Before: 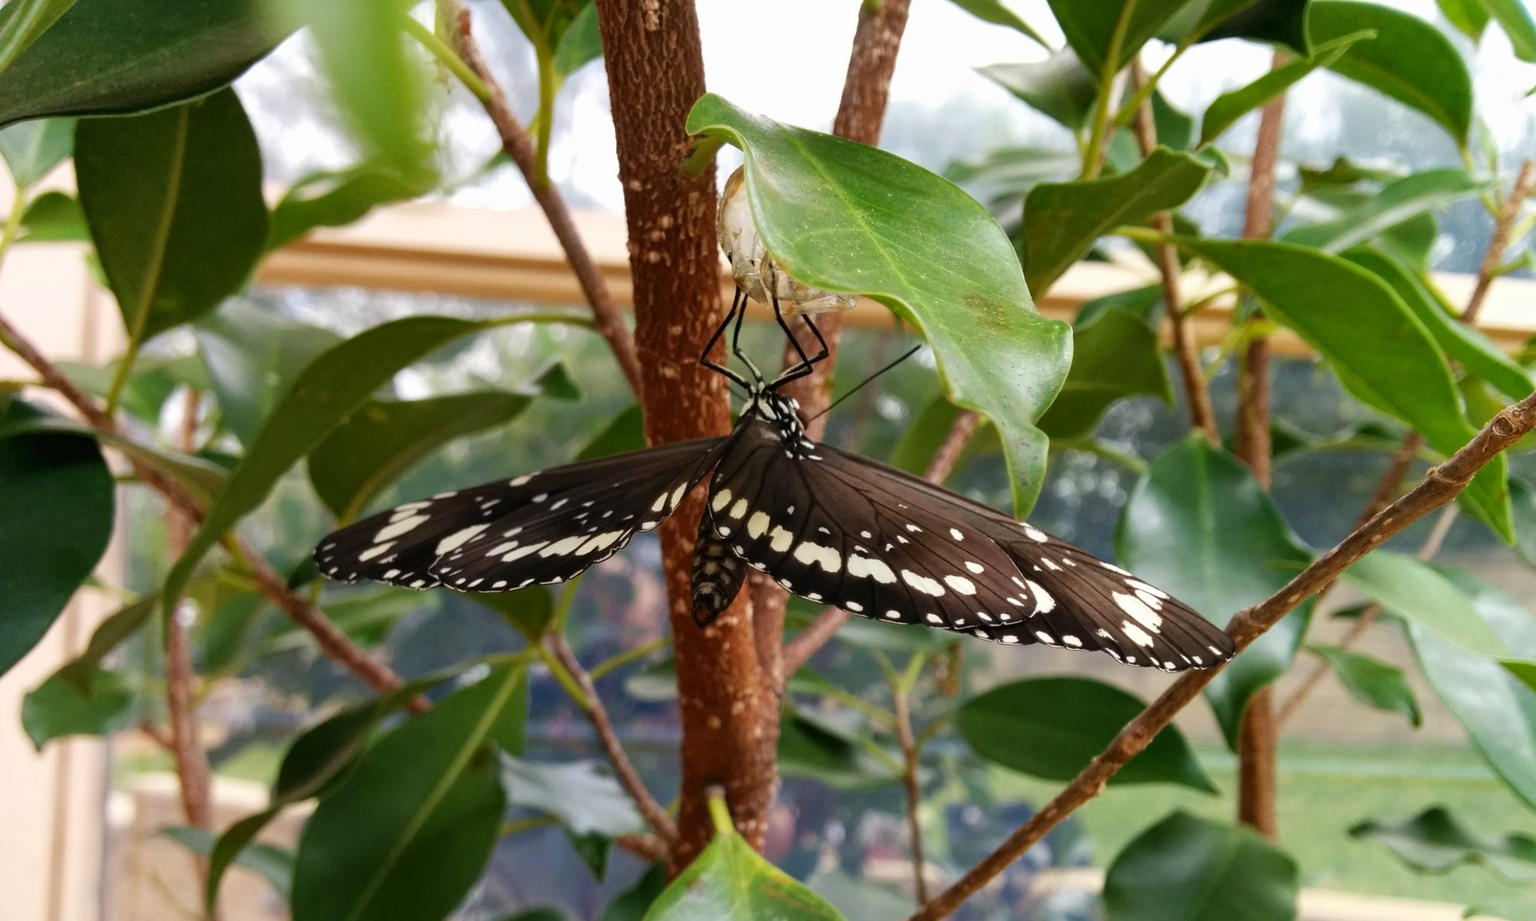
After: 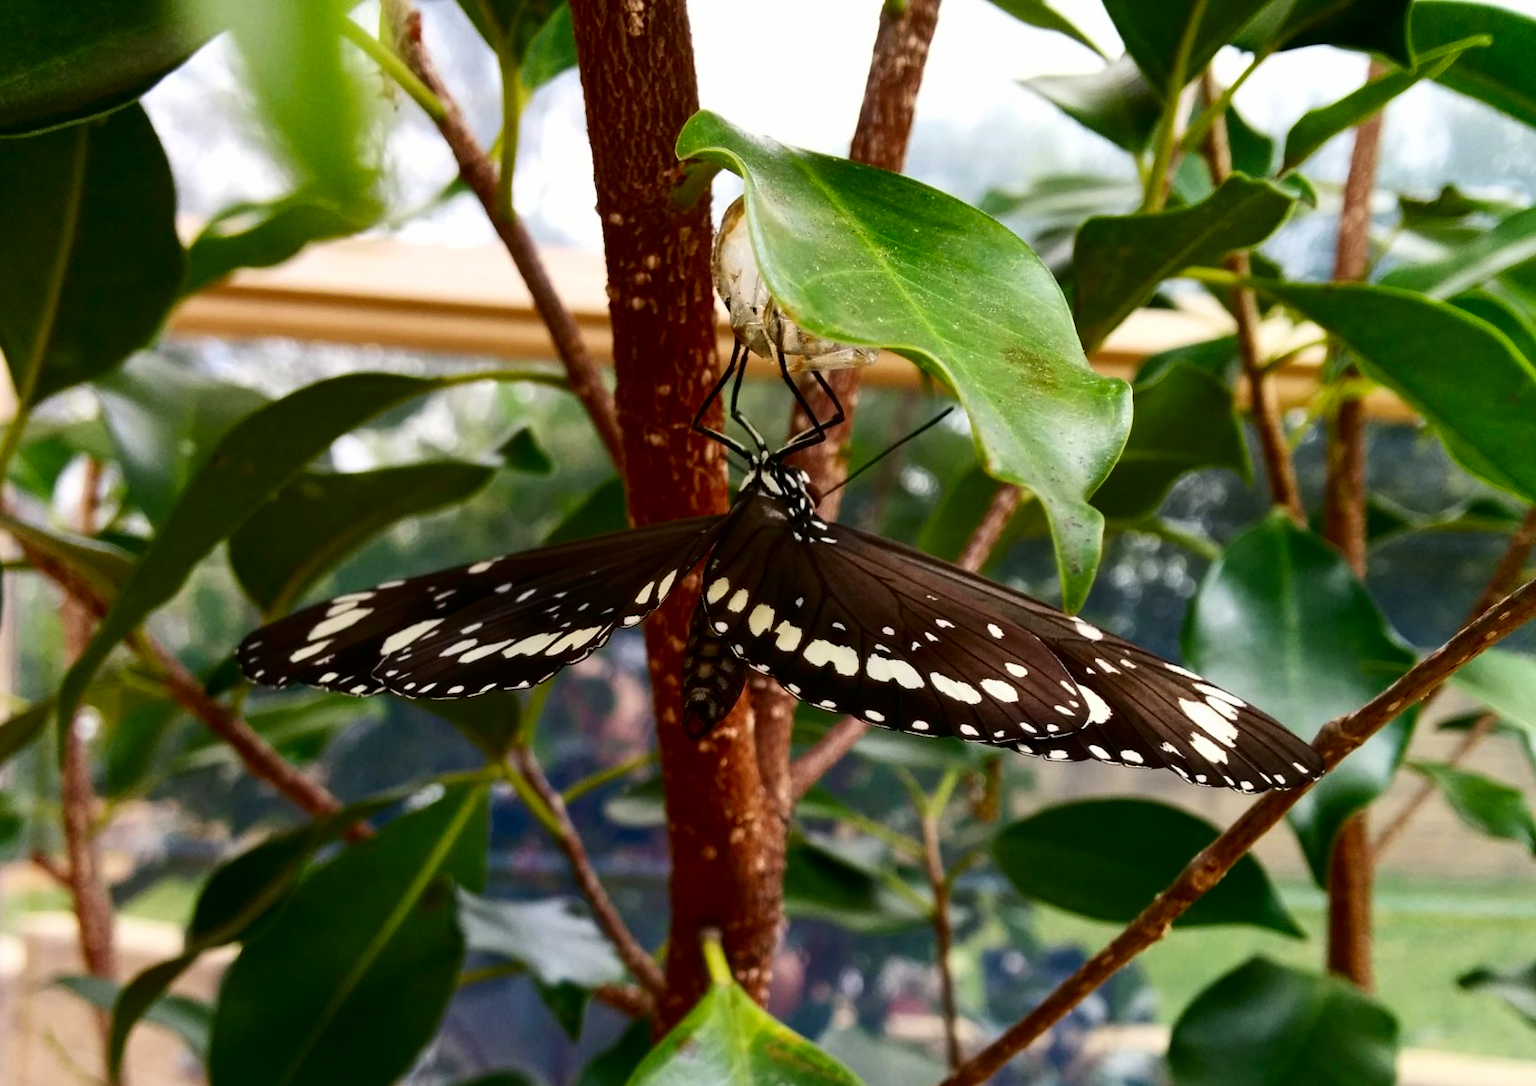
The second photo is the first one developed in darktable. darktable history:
contrast brightness saturation: contrast 0.213, brightness -0.113, saturation 0.213
crop: left 7.423%, right 7.829%
